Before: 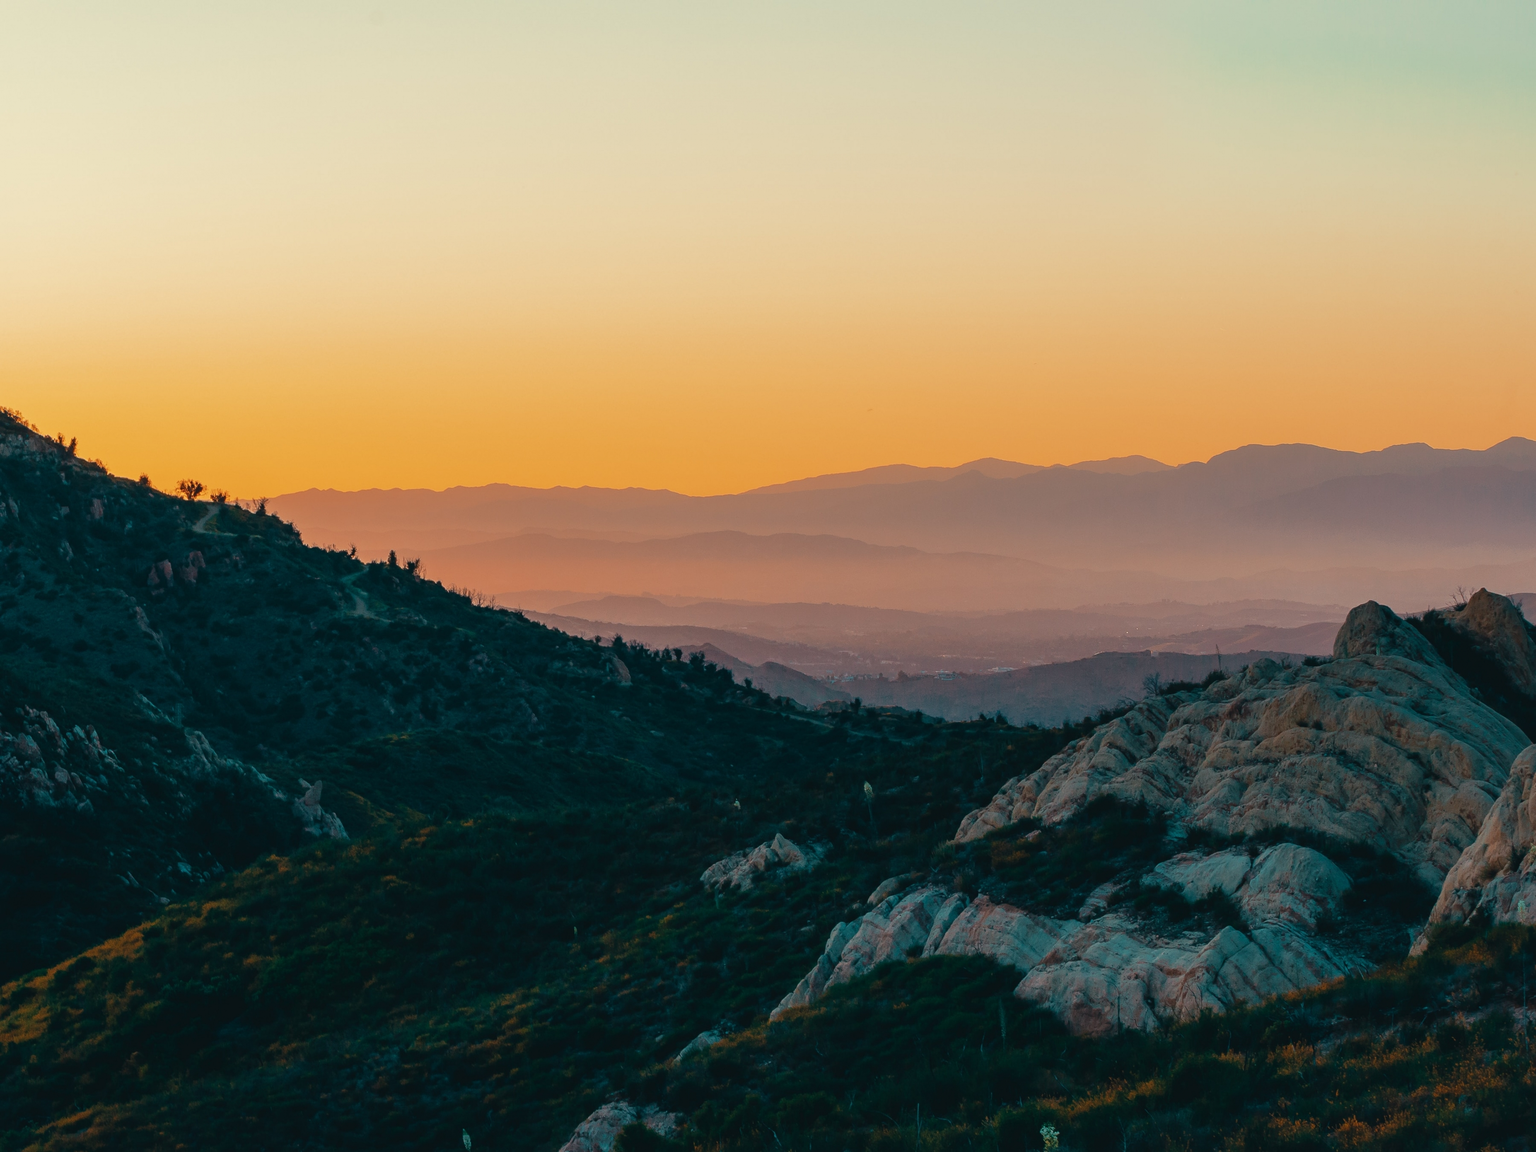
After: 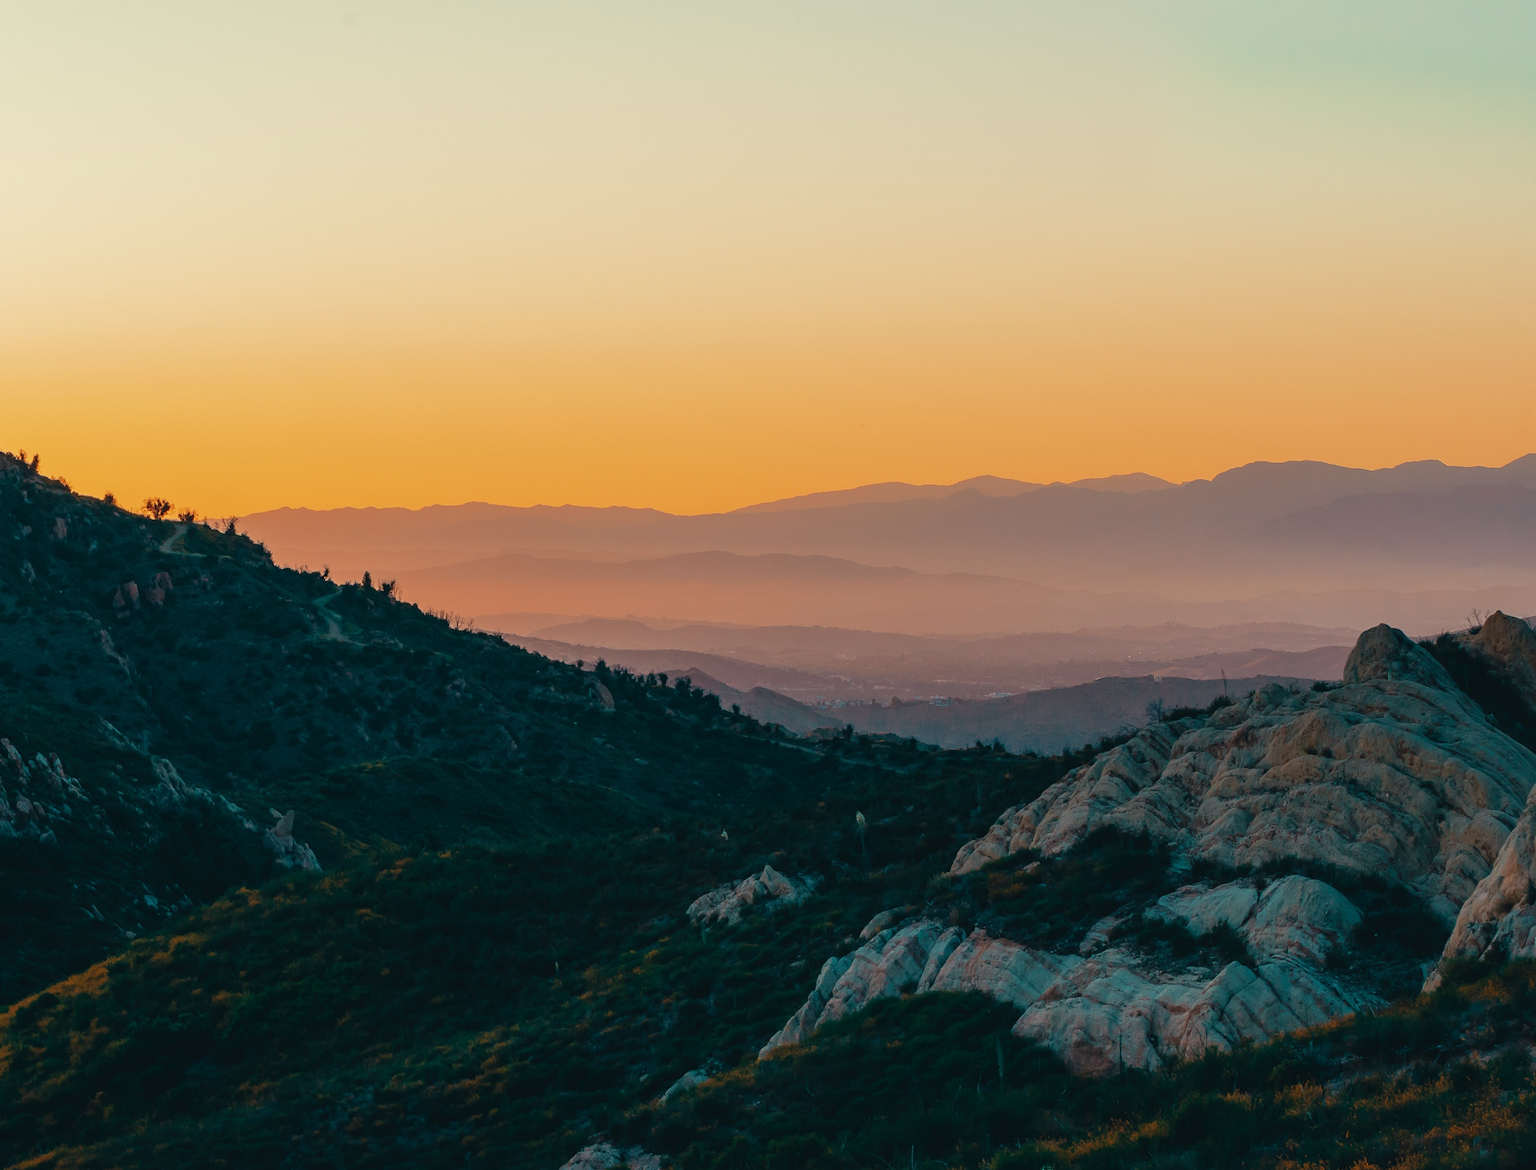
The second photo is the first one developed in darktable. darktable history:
tone equalizer: edges refinement/feathering 500, mask exposure compensation -1.57 EV, preserve details no
crop and rotate: left 2.546%, right 1.085%, bottom 2.063%
